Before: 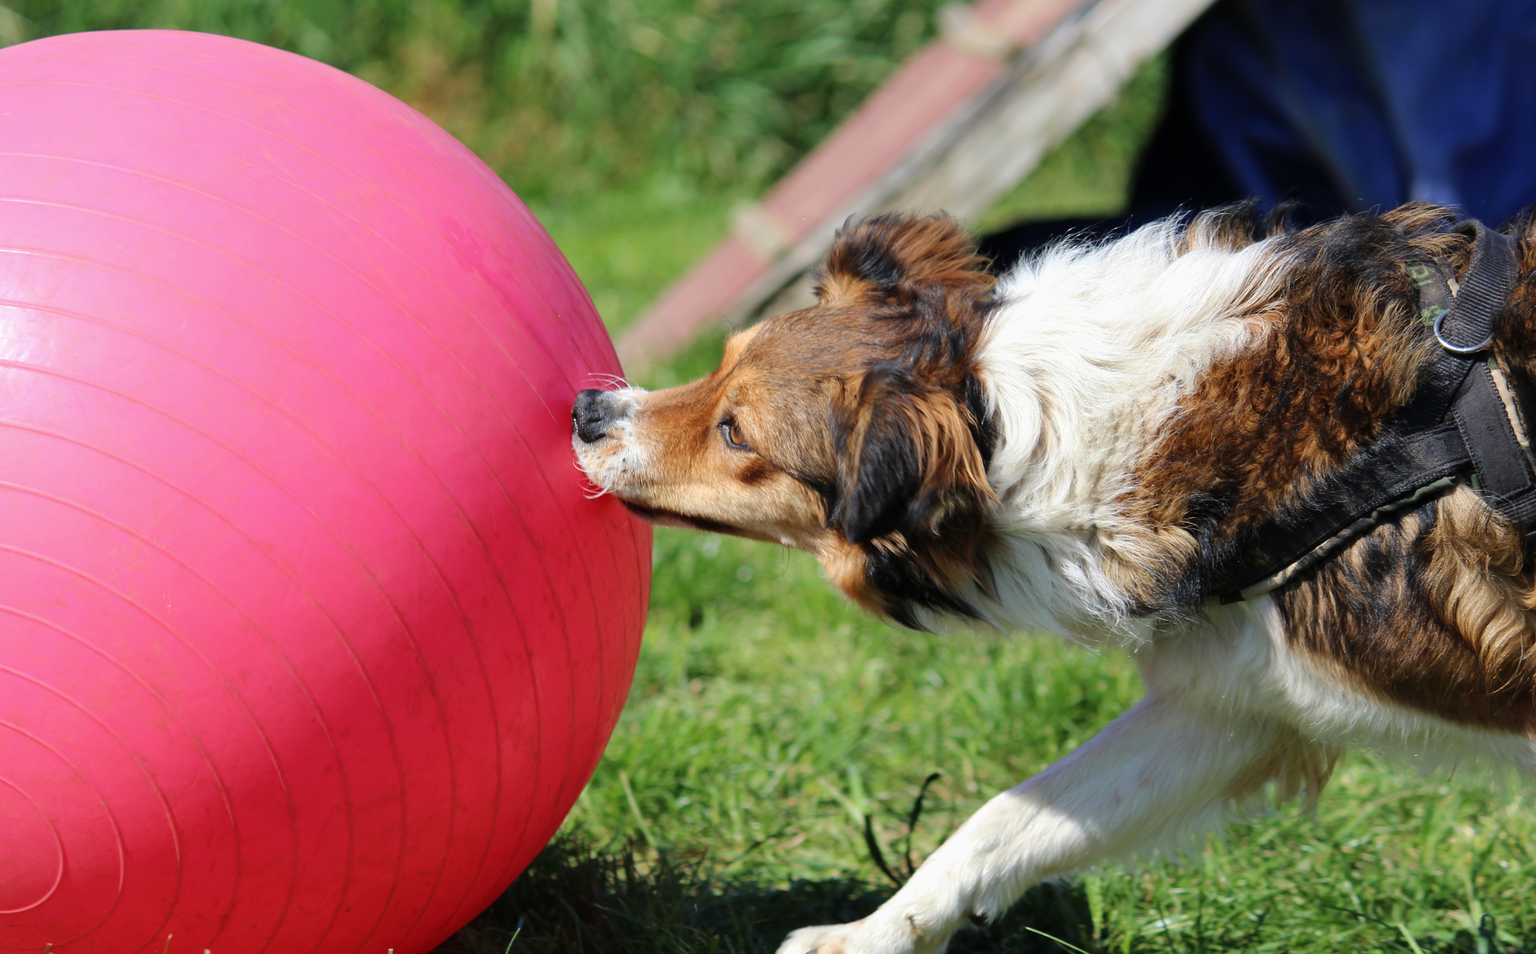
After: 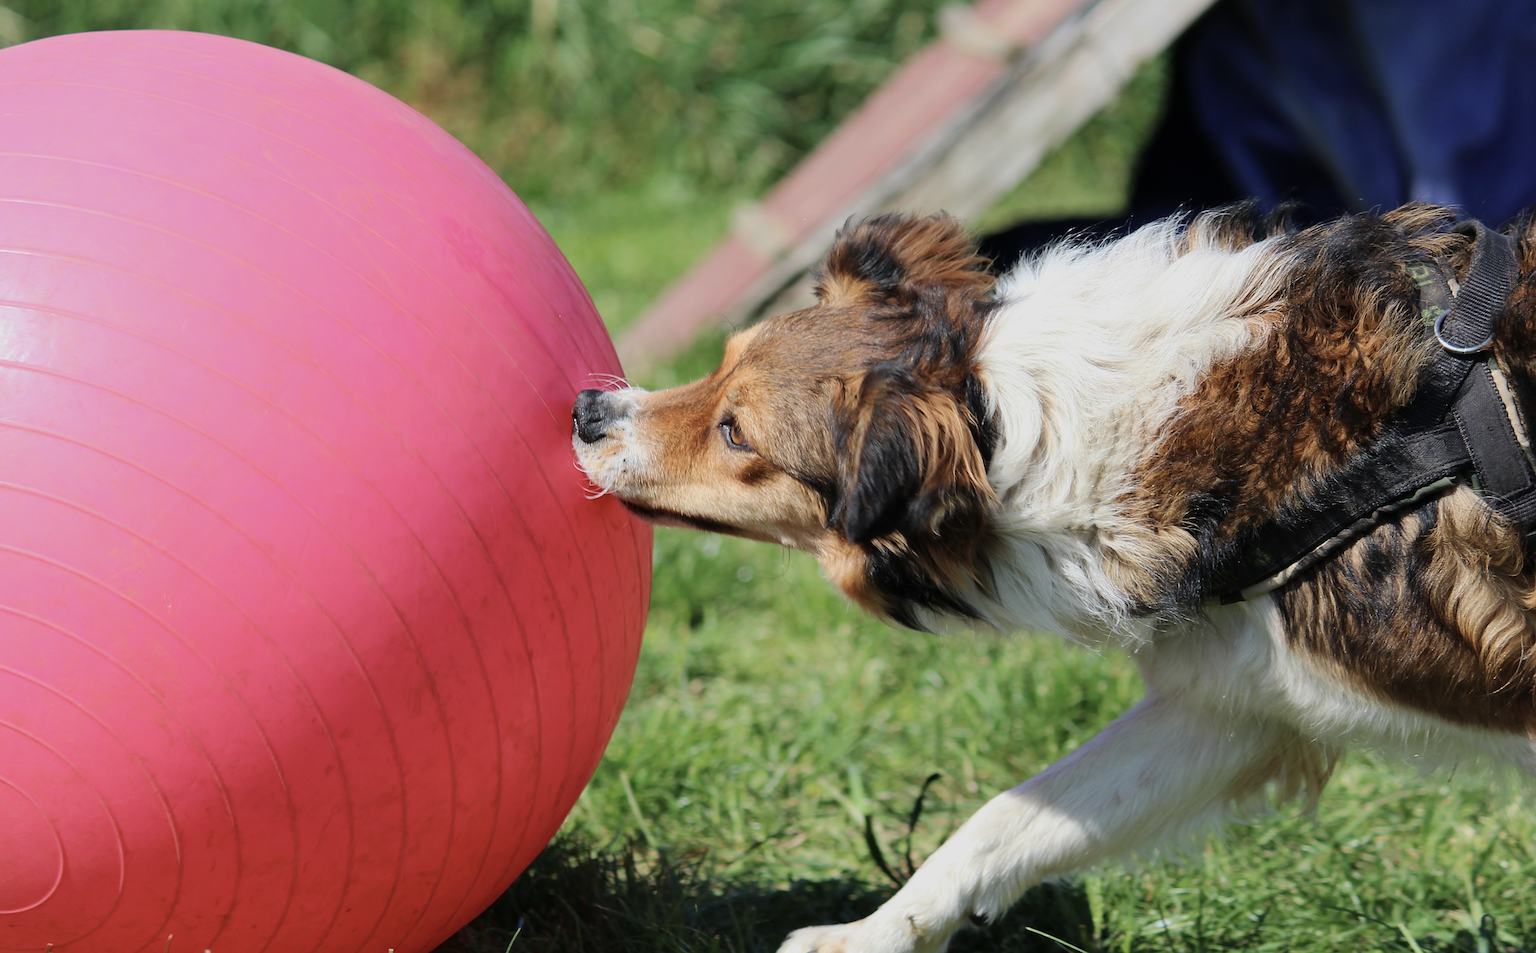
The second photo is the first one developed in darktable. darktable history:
tone equalizer: -8 EV -0.002 EV, -7 EV 0.003 EV, -6 EV -0.023 EV, -5 EV 0.02 EV, -4 EV -0.023 EV, -3 EV 0.031 EV, -2 EV -0.048 EV, -1 EV -0.269 EV, +0 EV -0.573 EV, edges refinement/feathering 500, mask exposure compensation -1.57 EV, preserve details no
sharpen: on, module defaults
color correction: highlights b* 0.004, saturation 0.817
